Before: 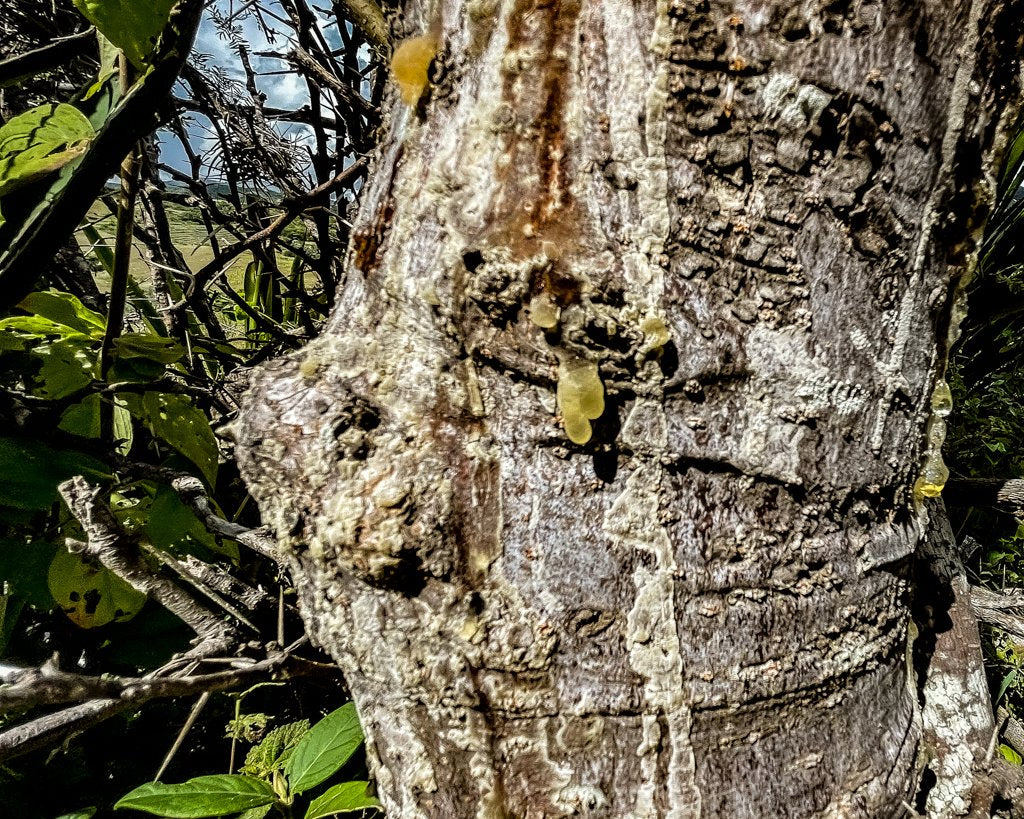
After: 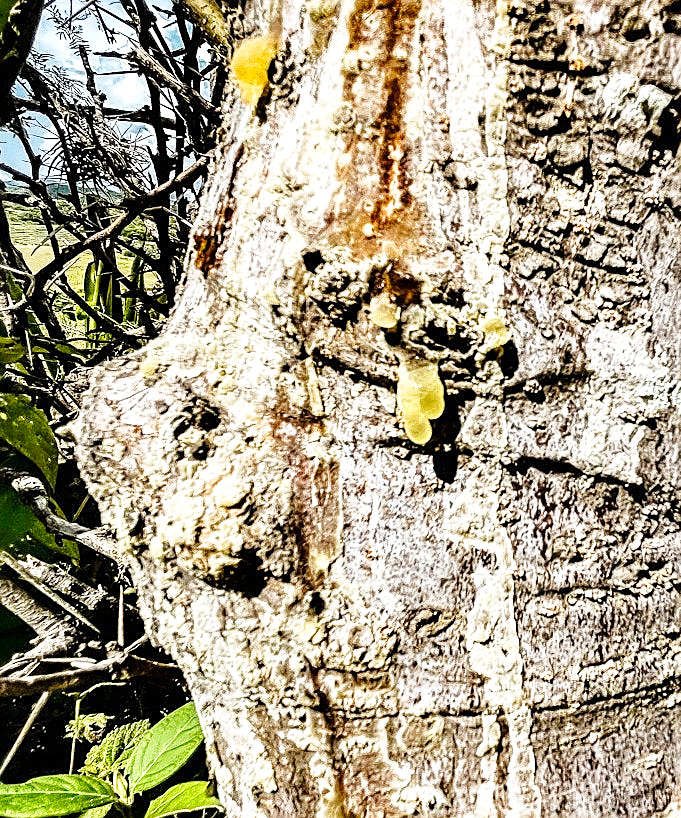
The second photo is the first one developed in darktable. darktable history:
sharpen: on, module defaults
crop and rotate: left 15.63%, right 17.796%
exposure: exposure 0.609 EV, compensate highlight preservation false
base curve: curves: ch0 [(0, 0) (0.028, 0.03) (0.121, 0.232) (0.46, 0.748) (0.859, 0.968) (1, 1)], preserve colors none
